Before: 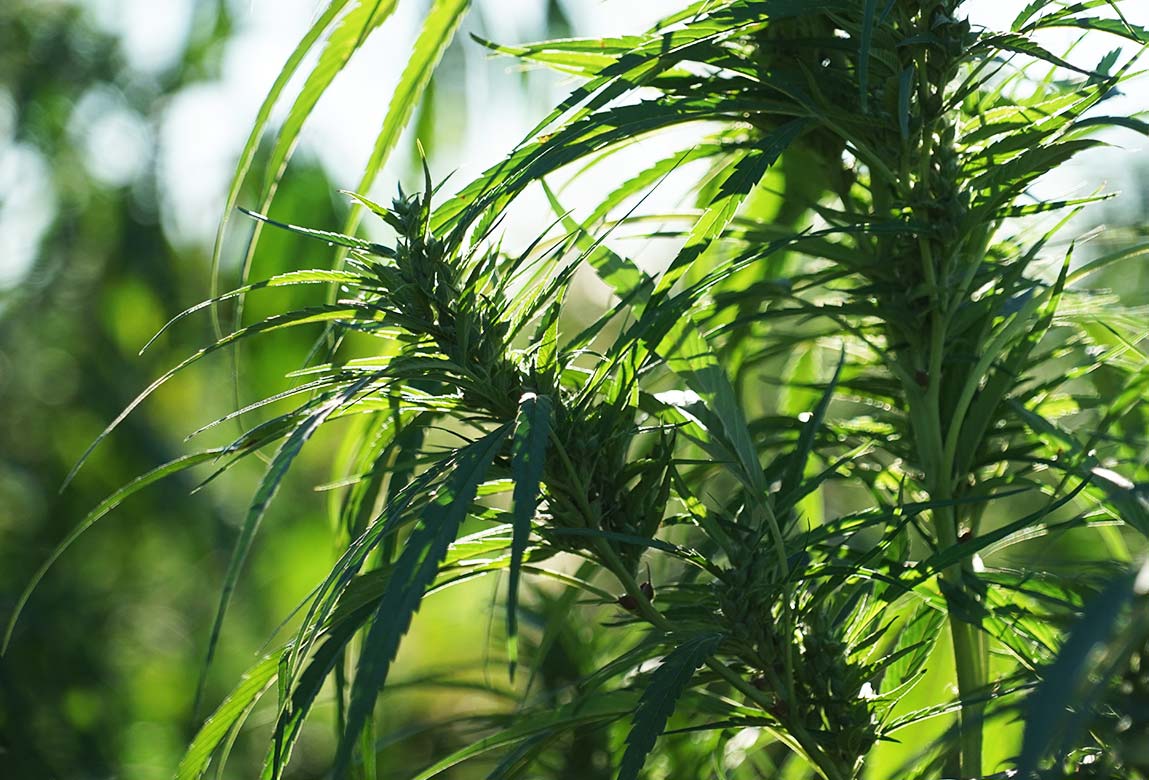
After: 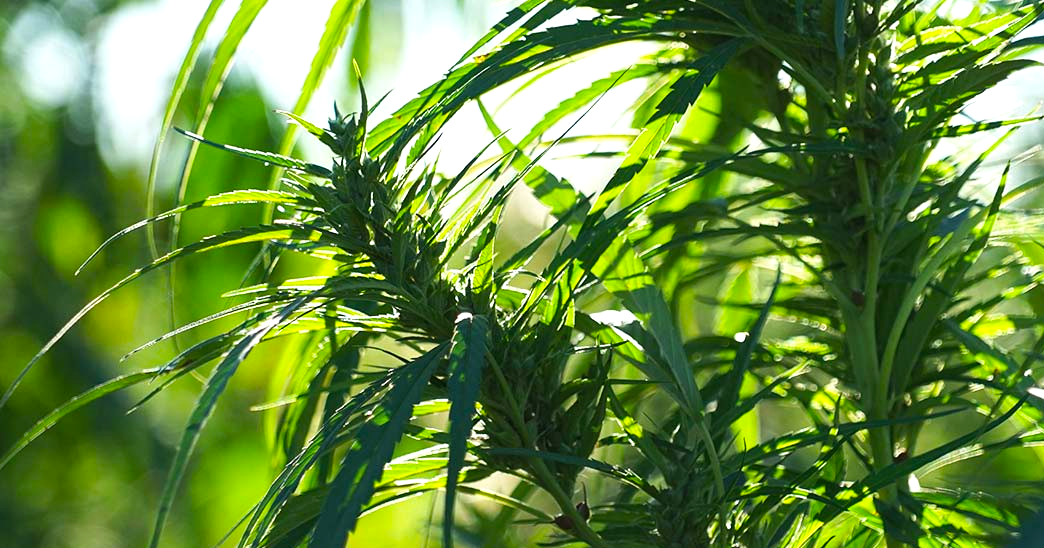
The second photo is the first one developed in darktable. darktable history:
crop: left 5.596%, top 10.314%, right 3.534%, bottom 19.395%
exposure: exposure 0.3 EV, compensate highlight preservation false
contrast brightness saturation: contrast 0.01, saturation -0.05
color balance: output saturation 120%
